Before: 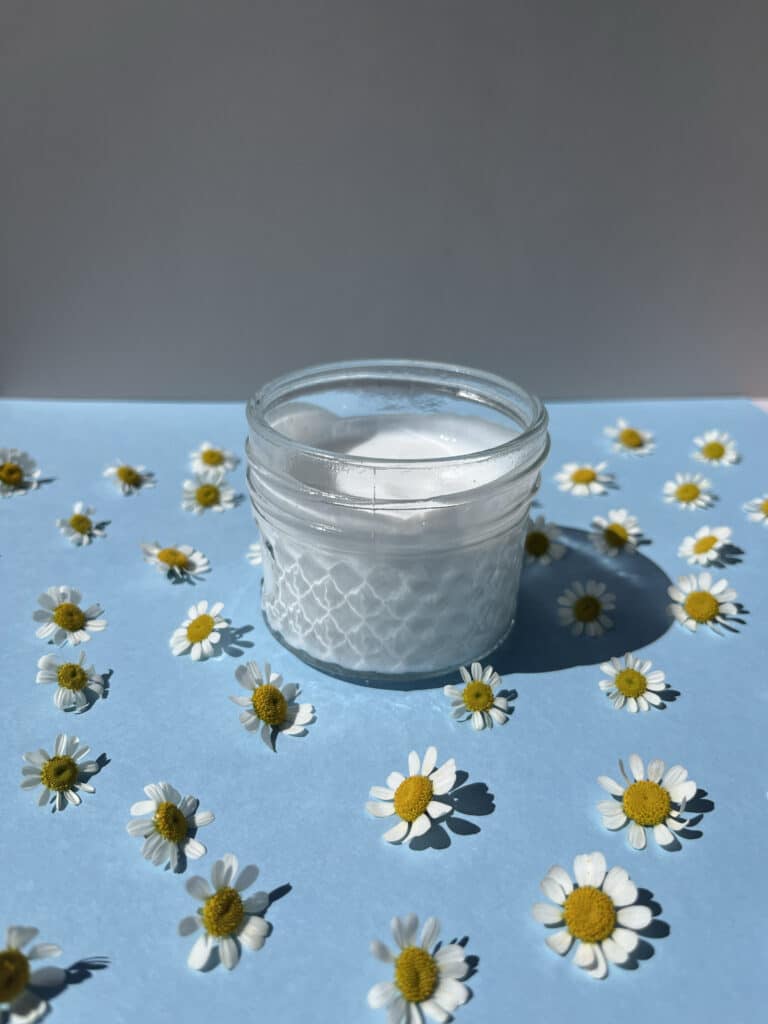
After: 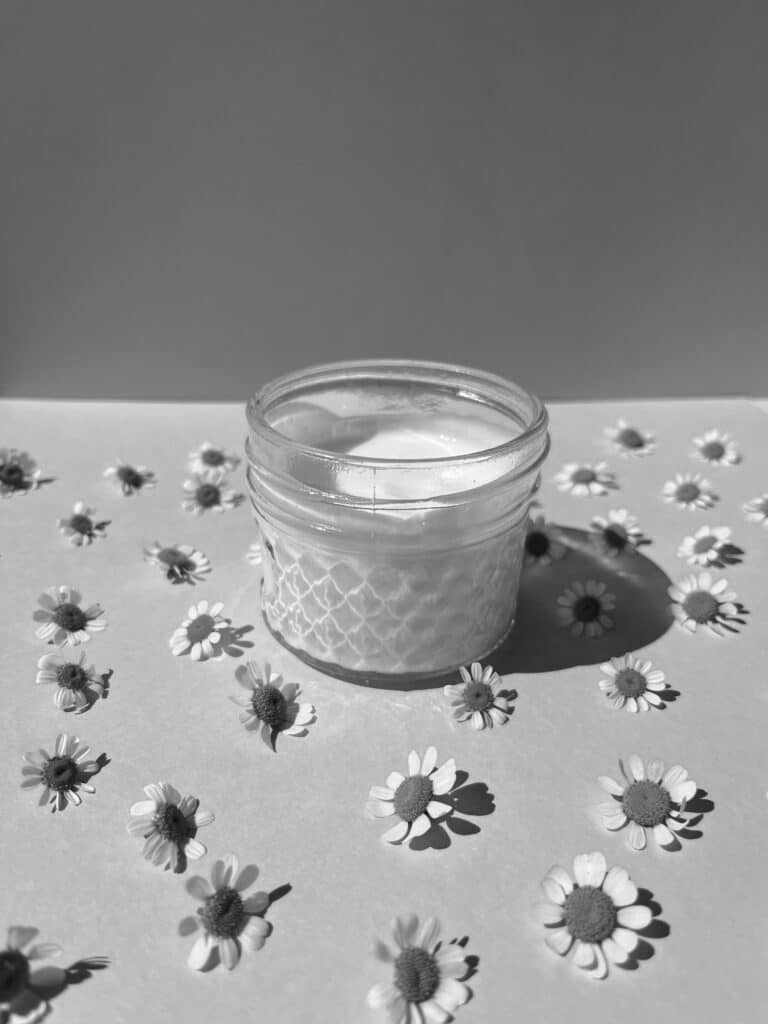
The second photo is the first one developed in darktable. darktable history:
color calibration: output gray [0.23, 0.37, 0.4, 0], illuminant as shot in camera, x 0.366, y 0.379, temperature 4428.82 K
